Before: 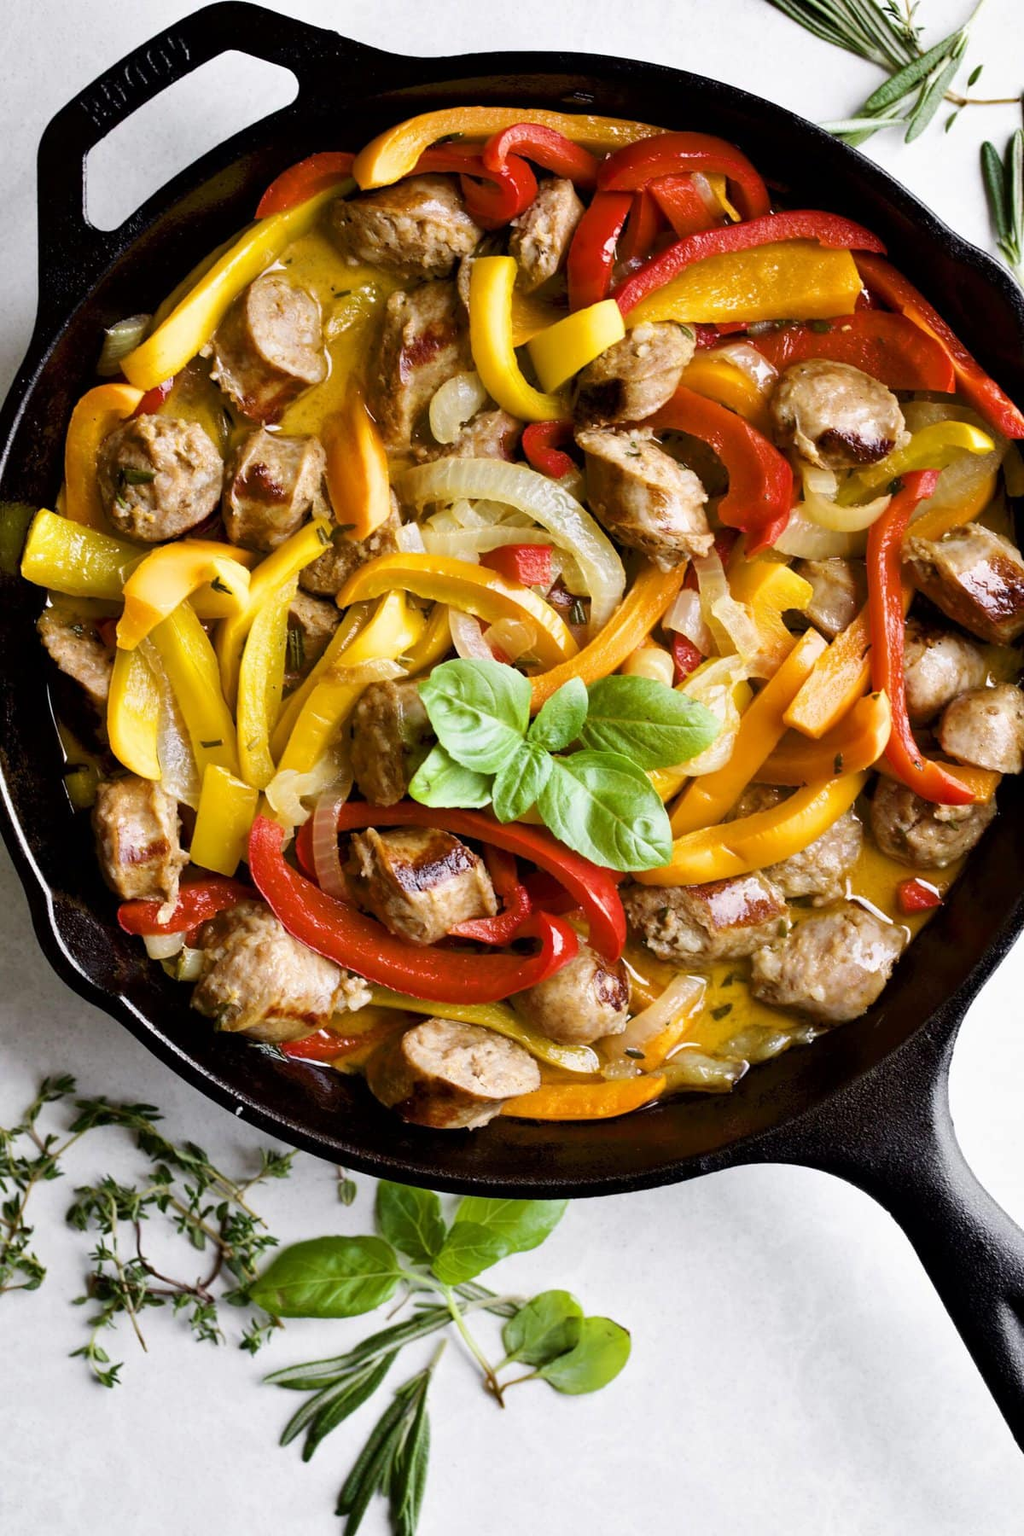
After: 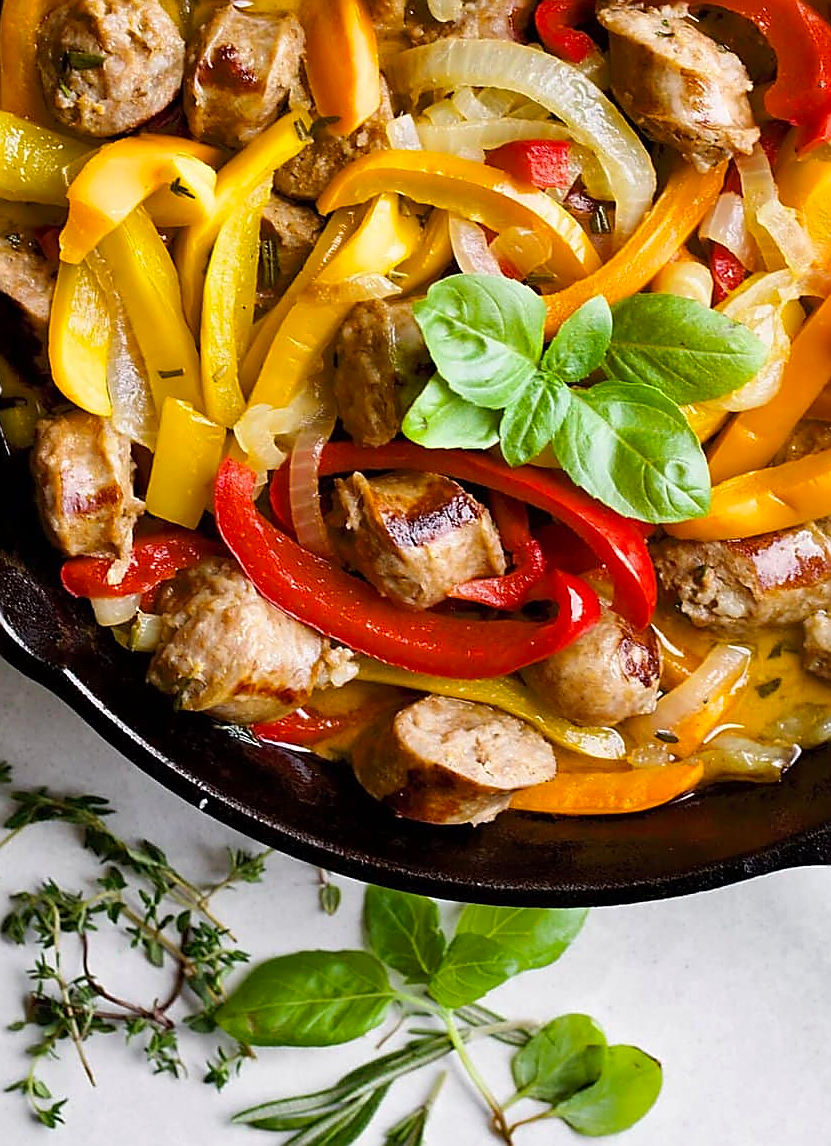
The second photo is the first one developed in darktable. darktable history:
crop: left 6.488%, top 27.668%, right 24.183%, bottom 8.656%
shadows and highlights: radius 125.46, shadows 21.19, highlights -21.19, low approximation 0.01
sharpen: radius 1.4, amount 1.25, threshold 0.7
